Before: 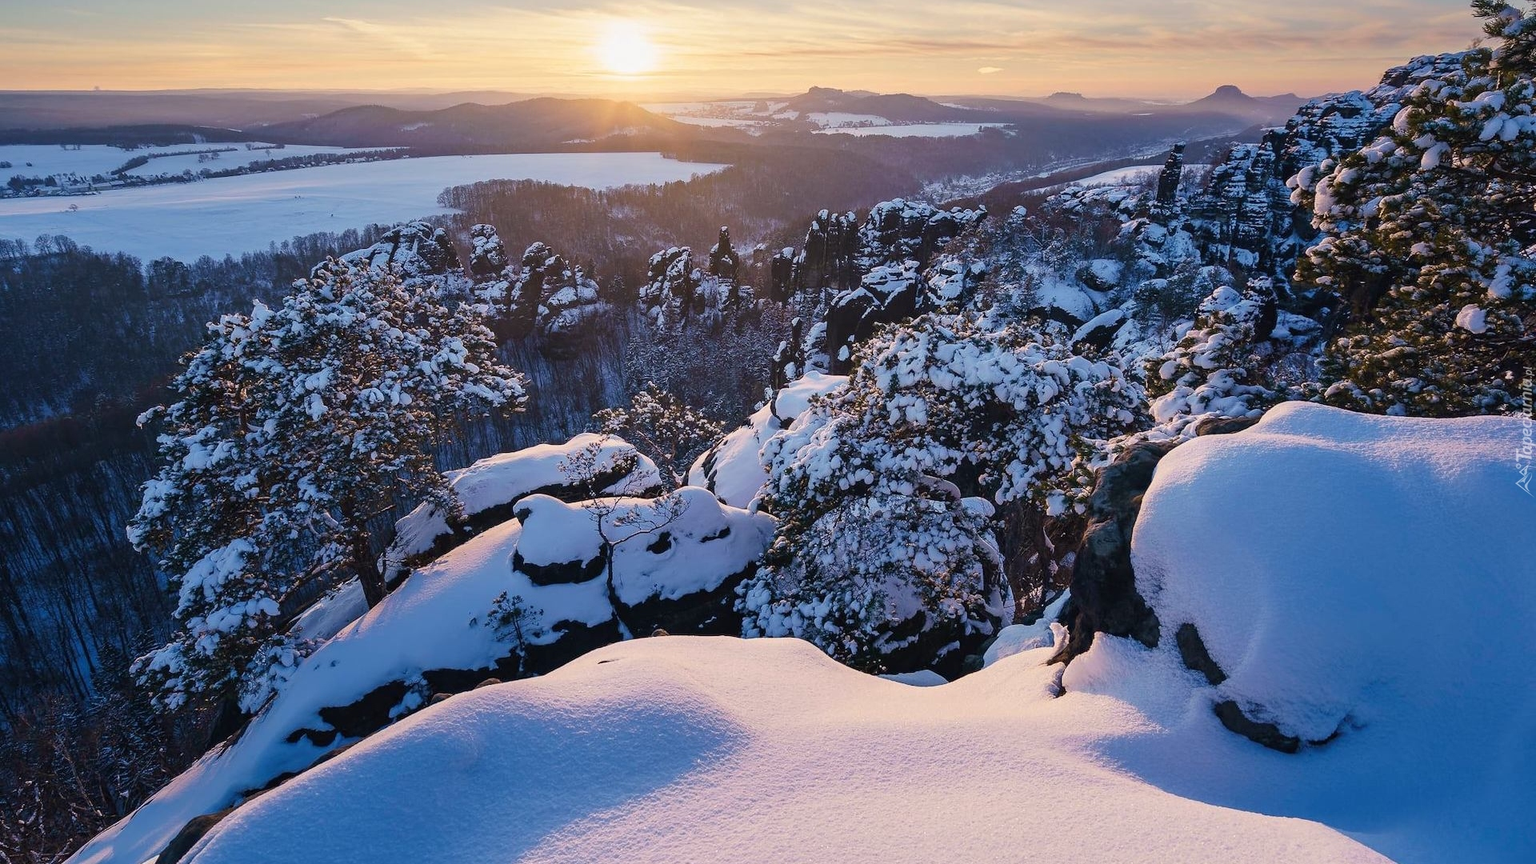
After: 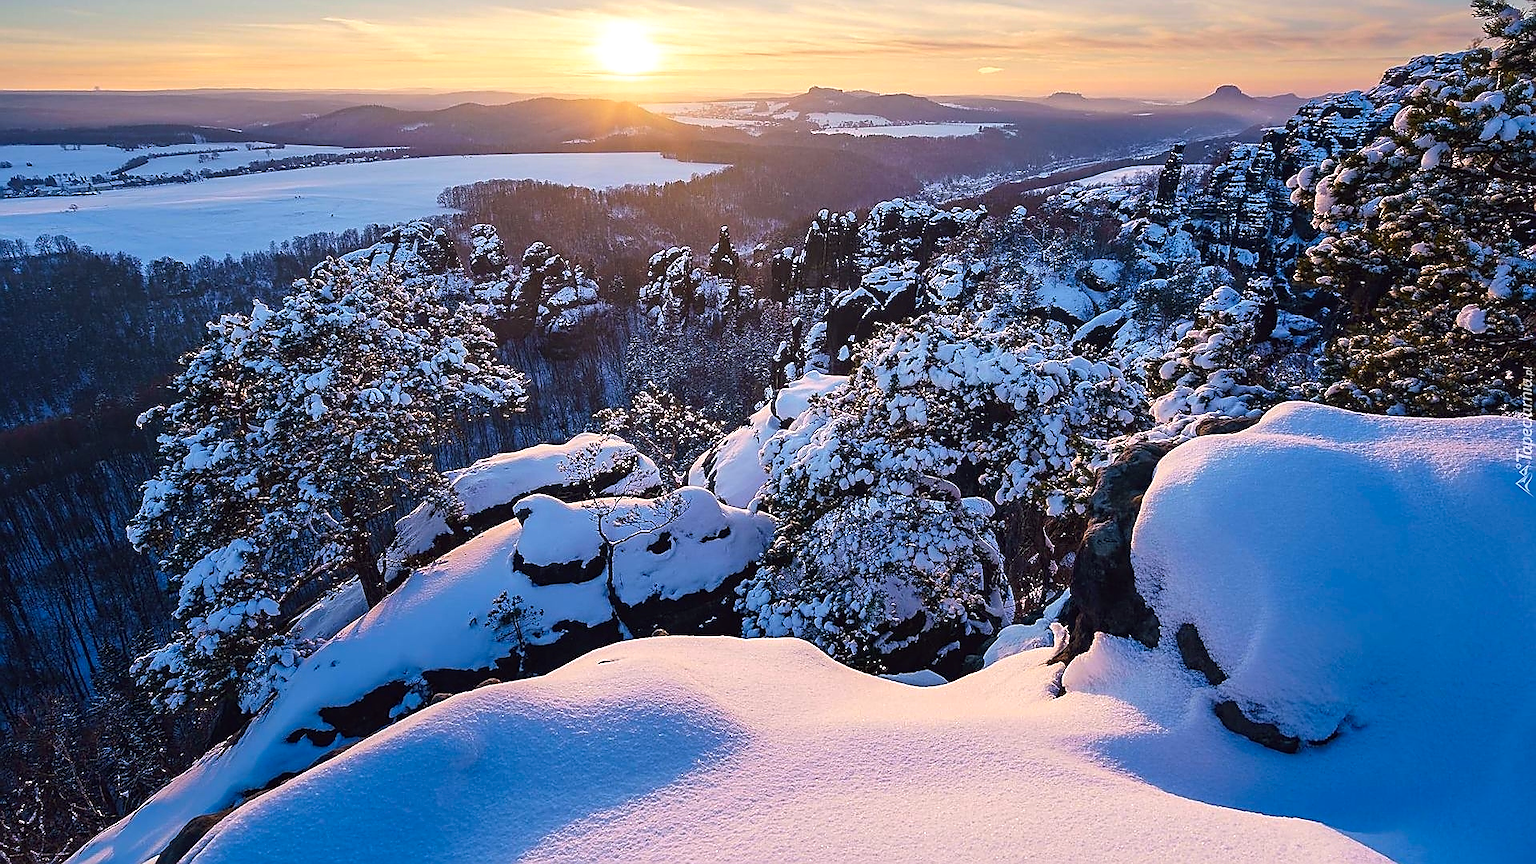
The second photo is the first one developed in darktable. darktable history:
color balance: lift [1, 1.001, 0.999, 1.001], gamma [1, 1.004, 1.007, 0.993], gain [1, 0.991, 0.987, 1.013], contrast 7.5%, contrast fulcrum 10%, output saturation 115%
white balance: emerald 1
sharpen: radius 1.4, amount 1.25, threshold 0.7
